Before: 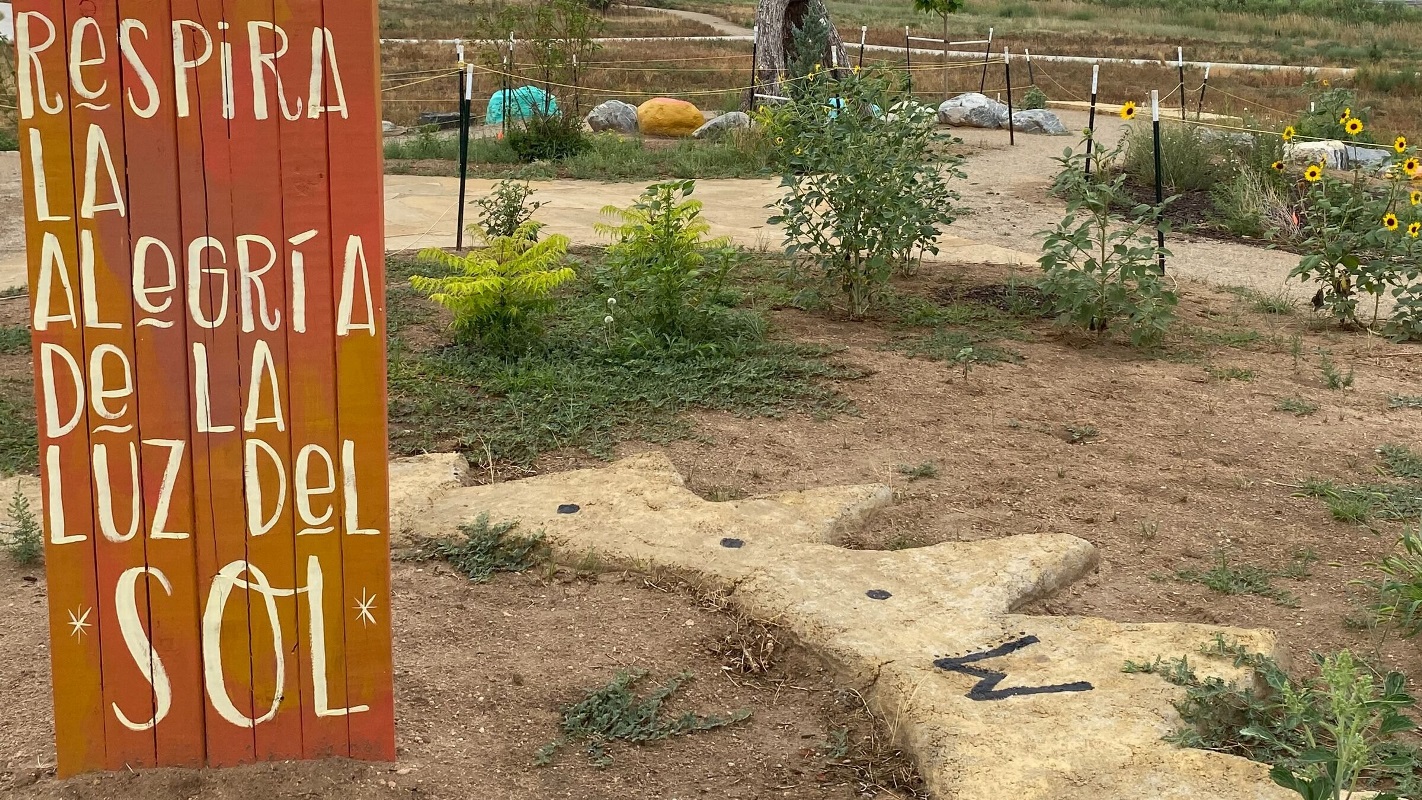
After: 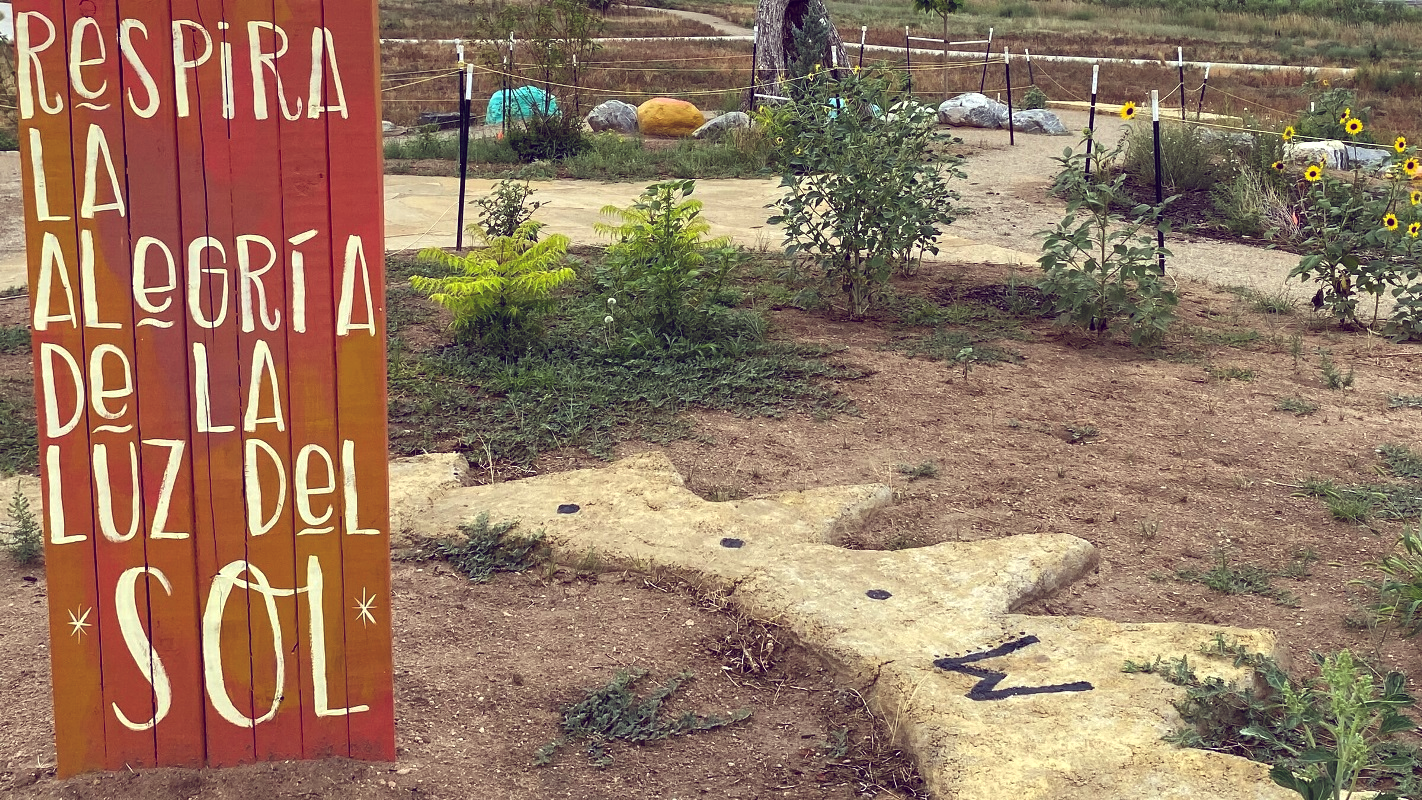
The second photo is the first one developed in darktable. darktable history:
white balance: red 0.925, blue 1.046
color balance: lift [1.001, 0.997, 0.99, 1.01], gamma [1.007, 1, 0.975, 1.025], gain [1, 1.065, 1.052, 0.935], contrast 13.25%
